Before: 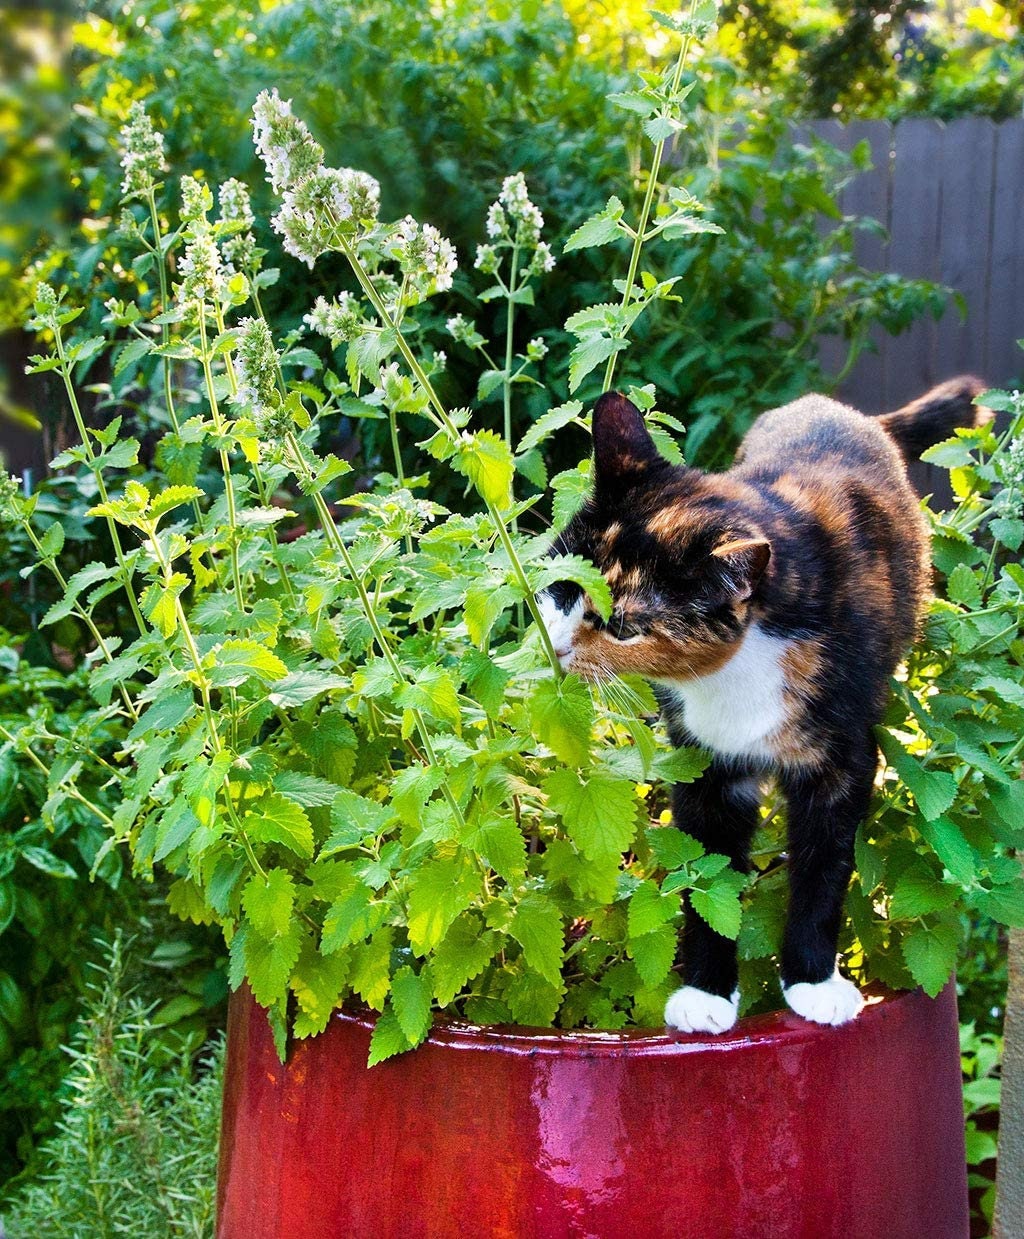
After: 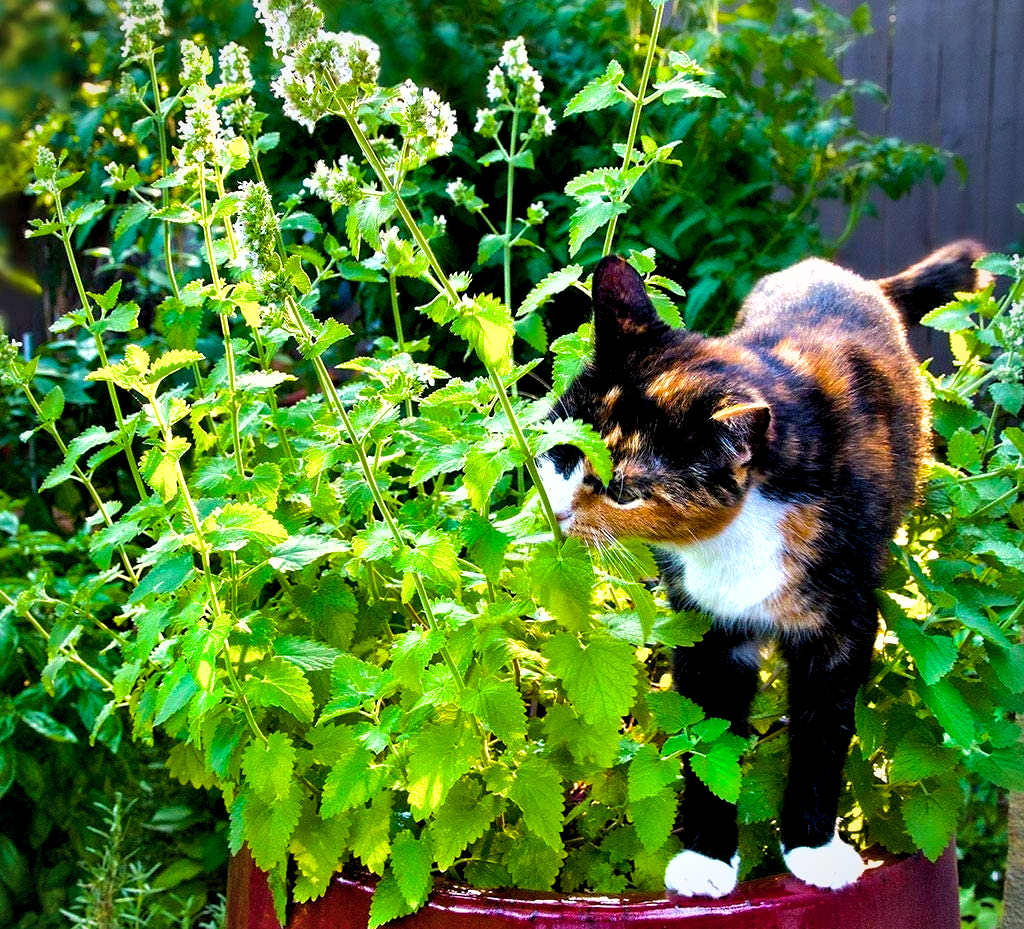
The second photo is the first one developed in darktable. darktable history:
crop: top 11.029%, bottom 13.934%
shadows and highlights: shadows 30.03
color balance rgb: shadows lift › chroma 2.041%, shadows lift › hue 247.63°, global offset › luminance -0.852%, perceptual saturation grading › global saturation 25.739%, perceptual brilliance grading › global brilliance -5.314%, perceptual brilliance grading › highlights 24.125%, perceptual brilliance grading › mid-tones 7.388%, perceptual brilliance grading › shadows -4.599%, global vibrance 24.947%
vignetting: fall-off radius 61%, brightness -0.412, saturation -0.302
